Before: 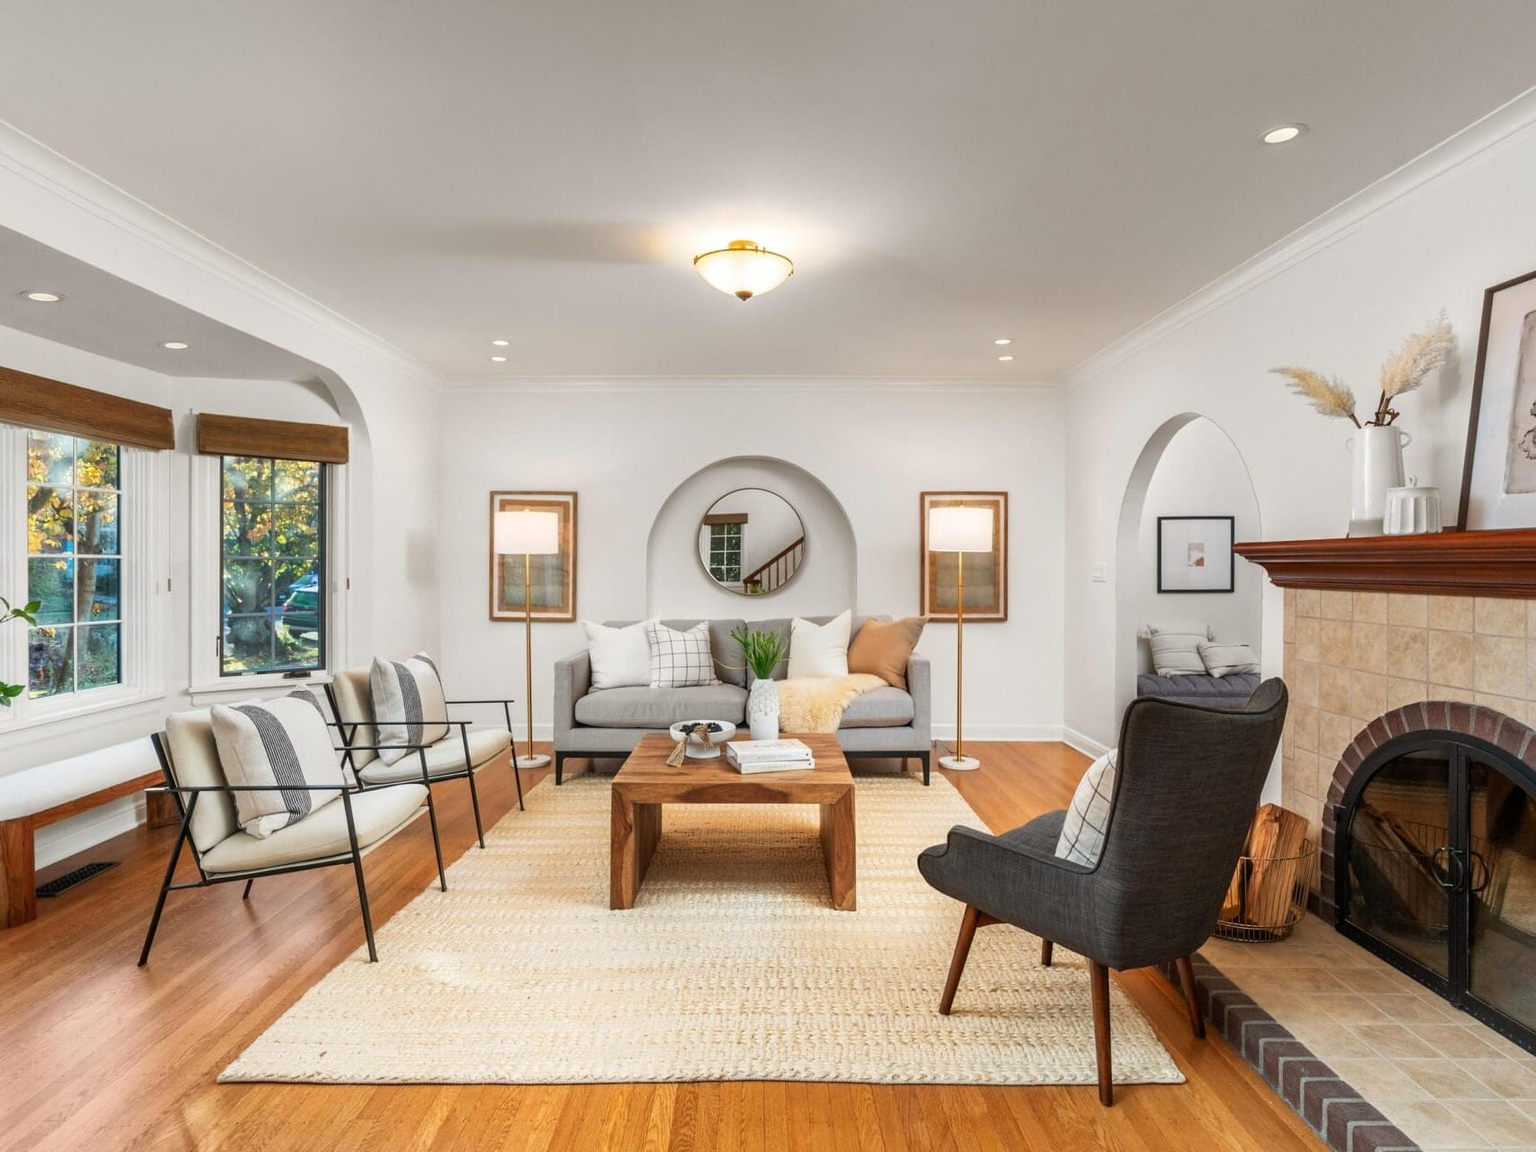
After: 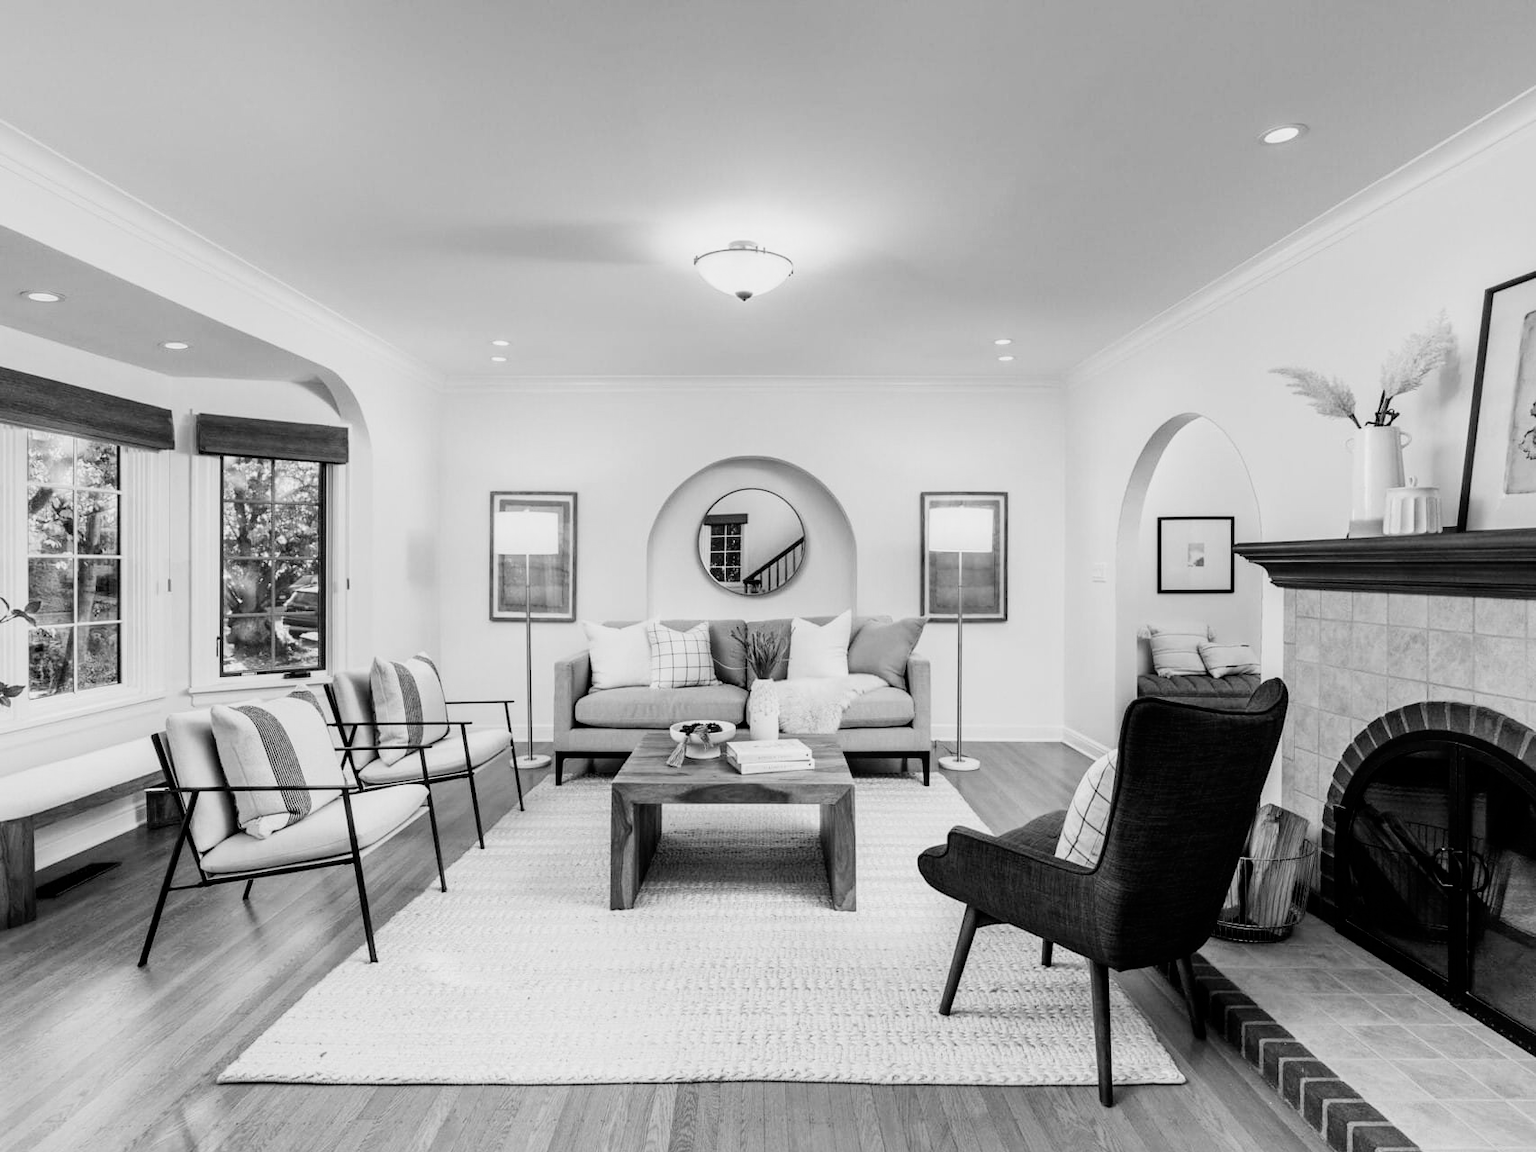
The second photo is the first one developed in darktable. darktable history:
filmic rgb: black relative exposure -5.08 EV, white relative exposure 3.54 EV, hardness 3.17, contrast 1.41, highlights saturation mix -49.6%, add noise in highlights 0.001, color science v3 (2019), use custom middle-gray values true, contrast in highlights soft
